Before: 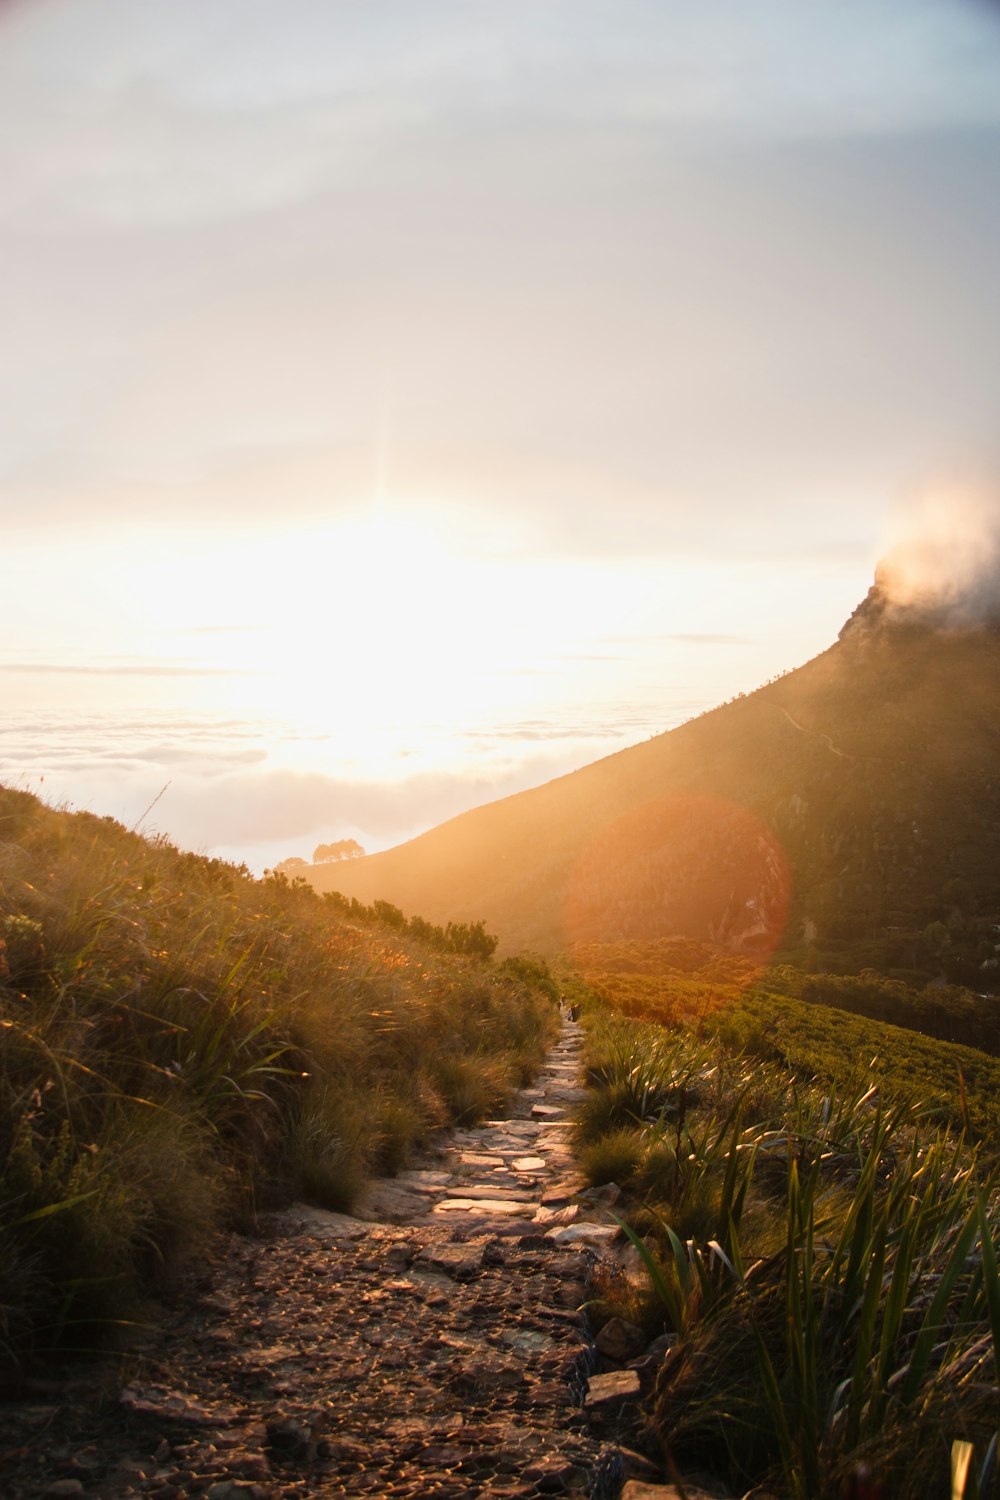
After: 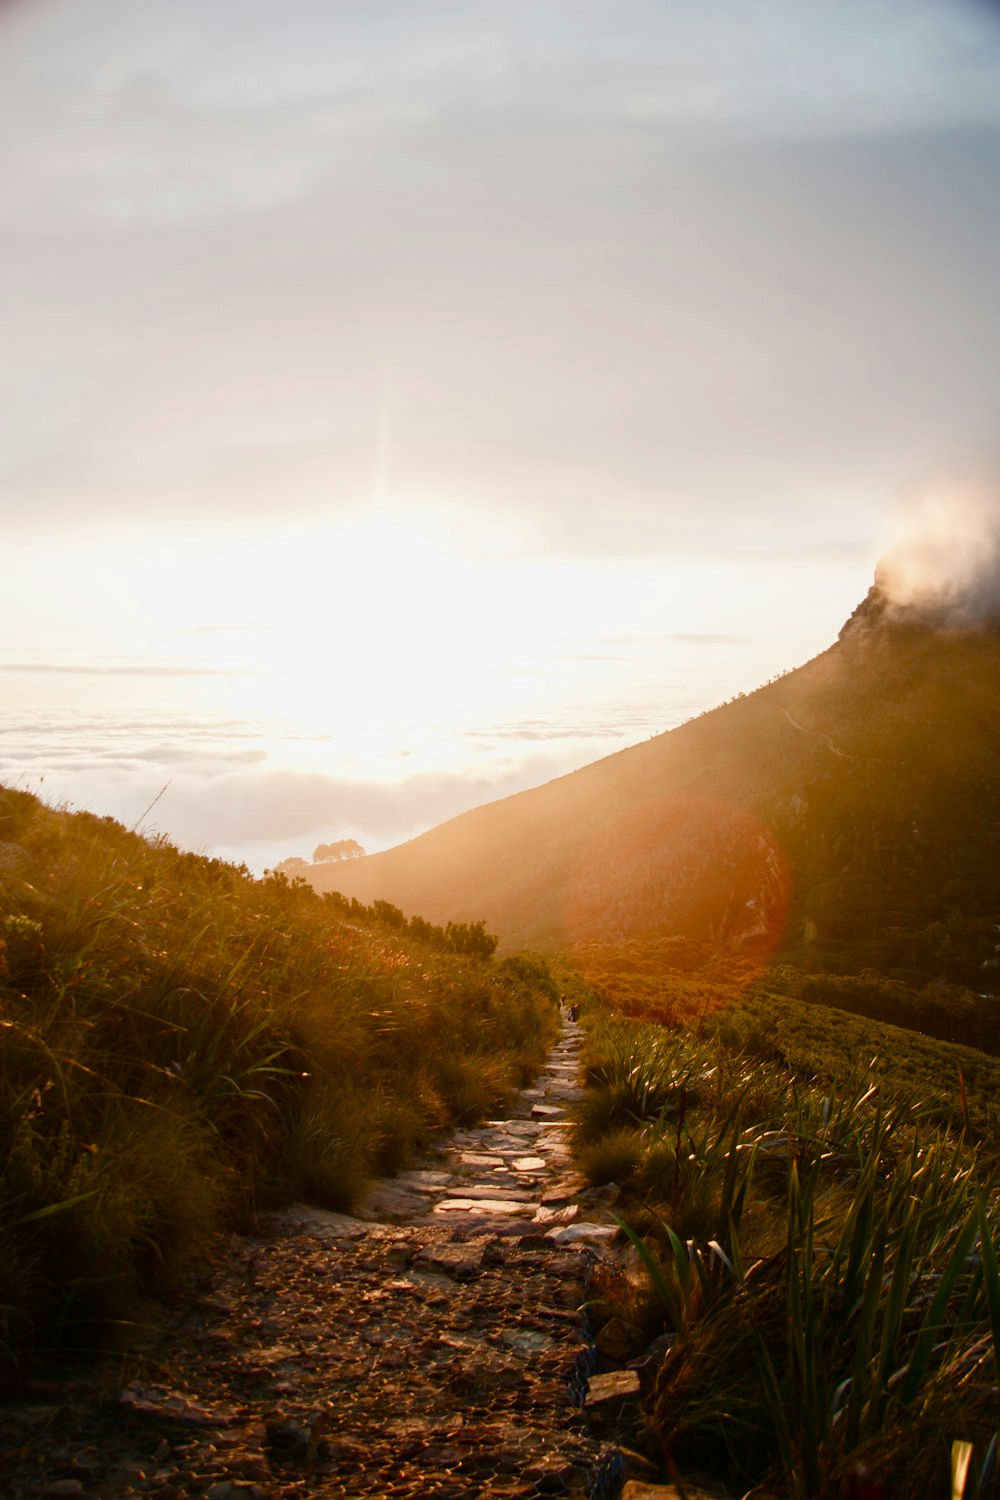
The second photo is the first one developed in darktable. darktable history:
color balance rgb: perceptual saturation grading › global saturation 20%, perceptual saturation grading › highlights -49.42%, perceptual saturation grading › shadows 25.364%, global vibrance 20%
contrast brightness saturation: brightness -0.095
